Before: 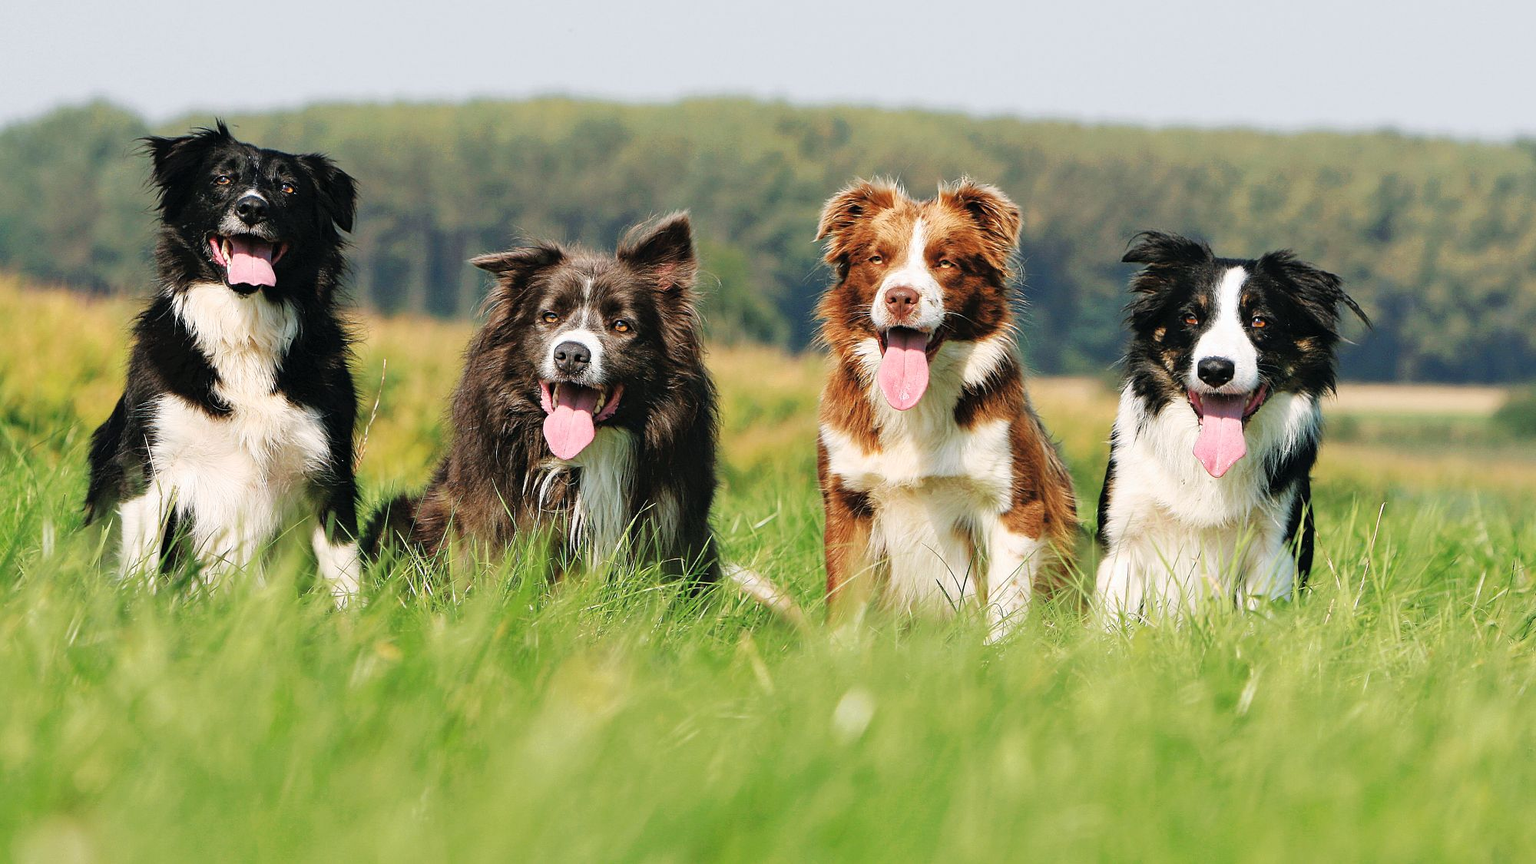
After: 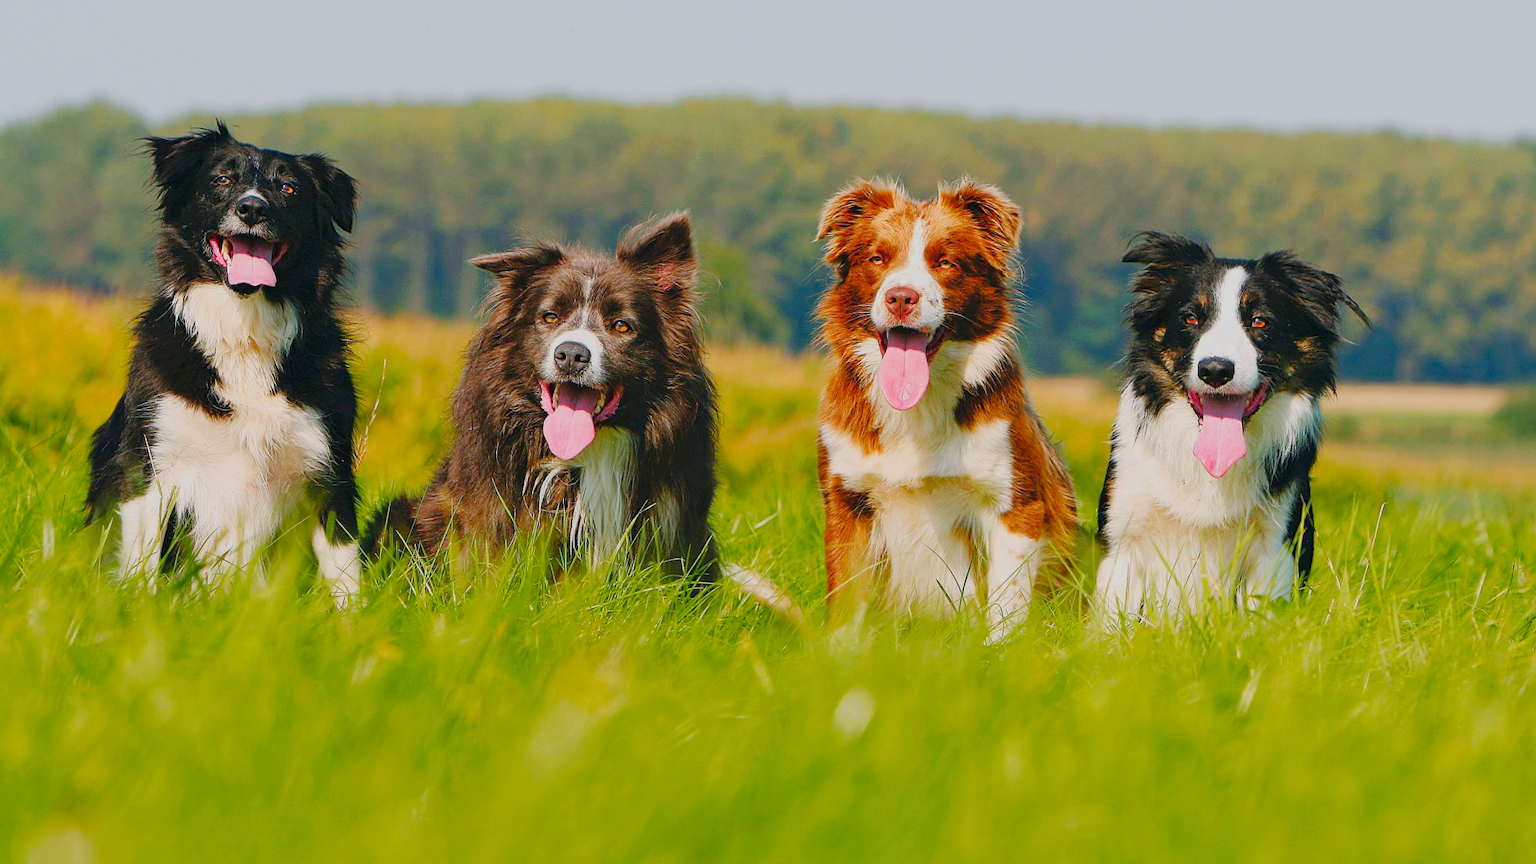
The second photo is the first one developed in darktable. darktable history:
color balance rgb: perceptual saturation grading › global saturation 35.941%, perceptual saturation grading › shadows 35.485%, hue shift -5.47°, contrast -20.774%
